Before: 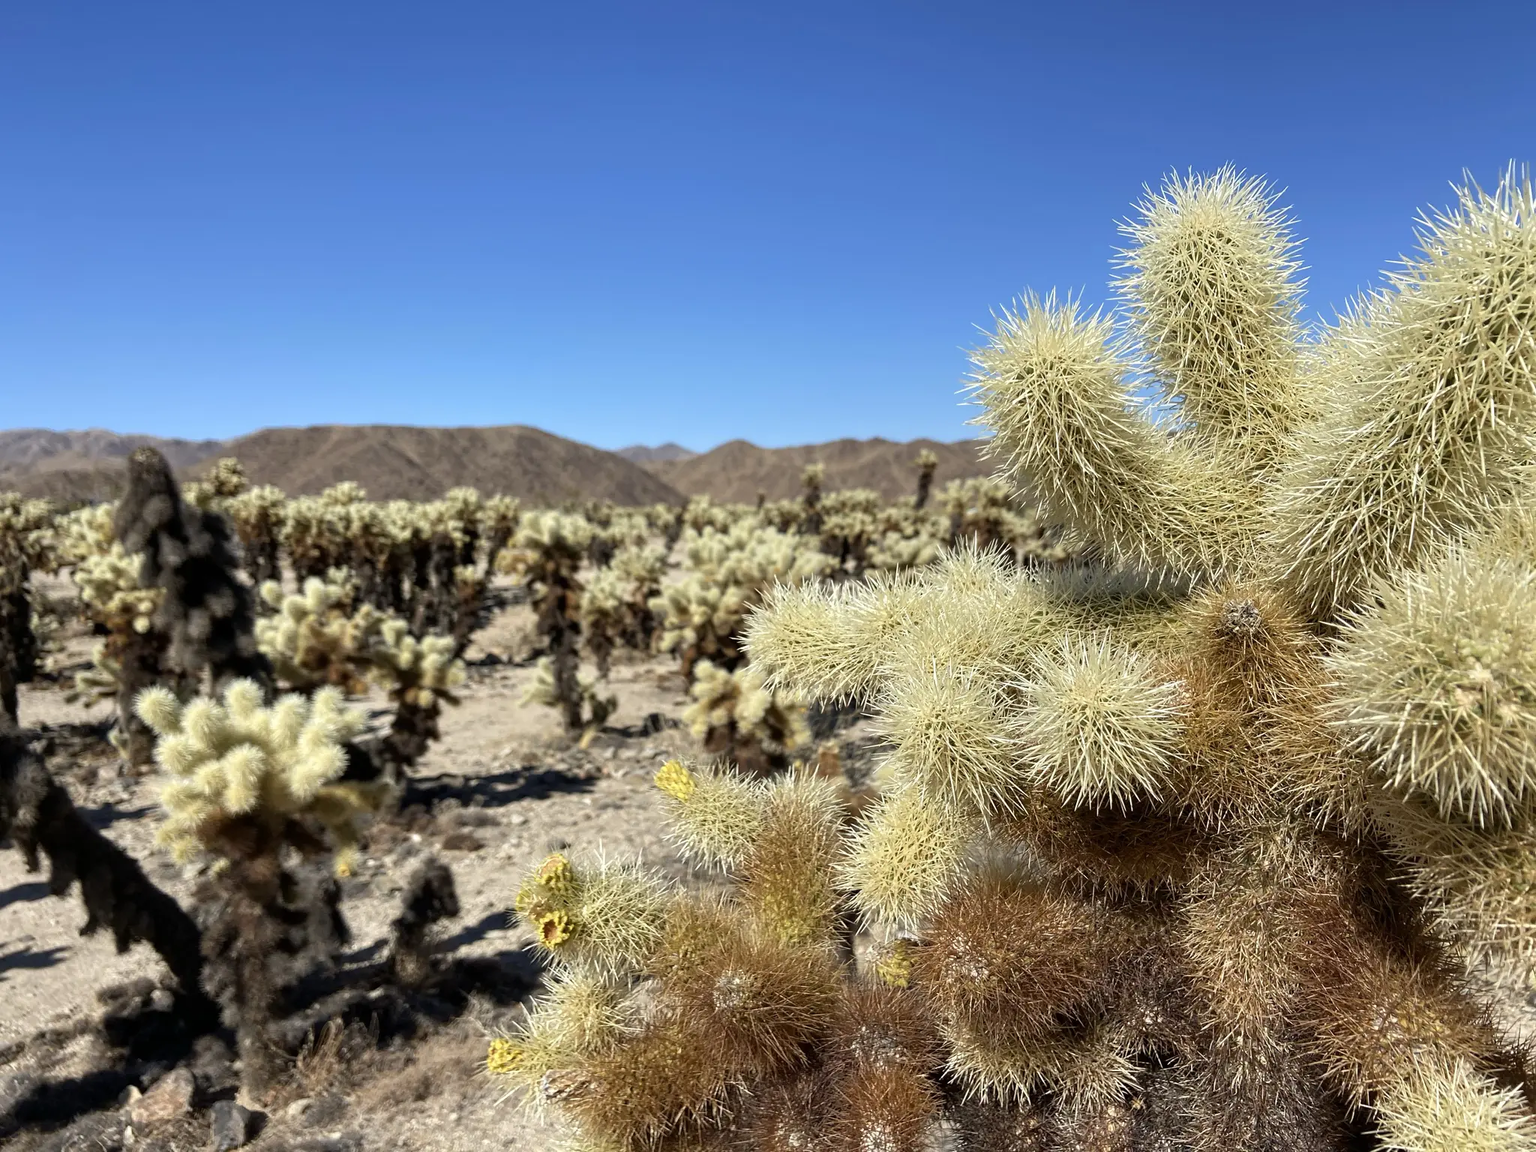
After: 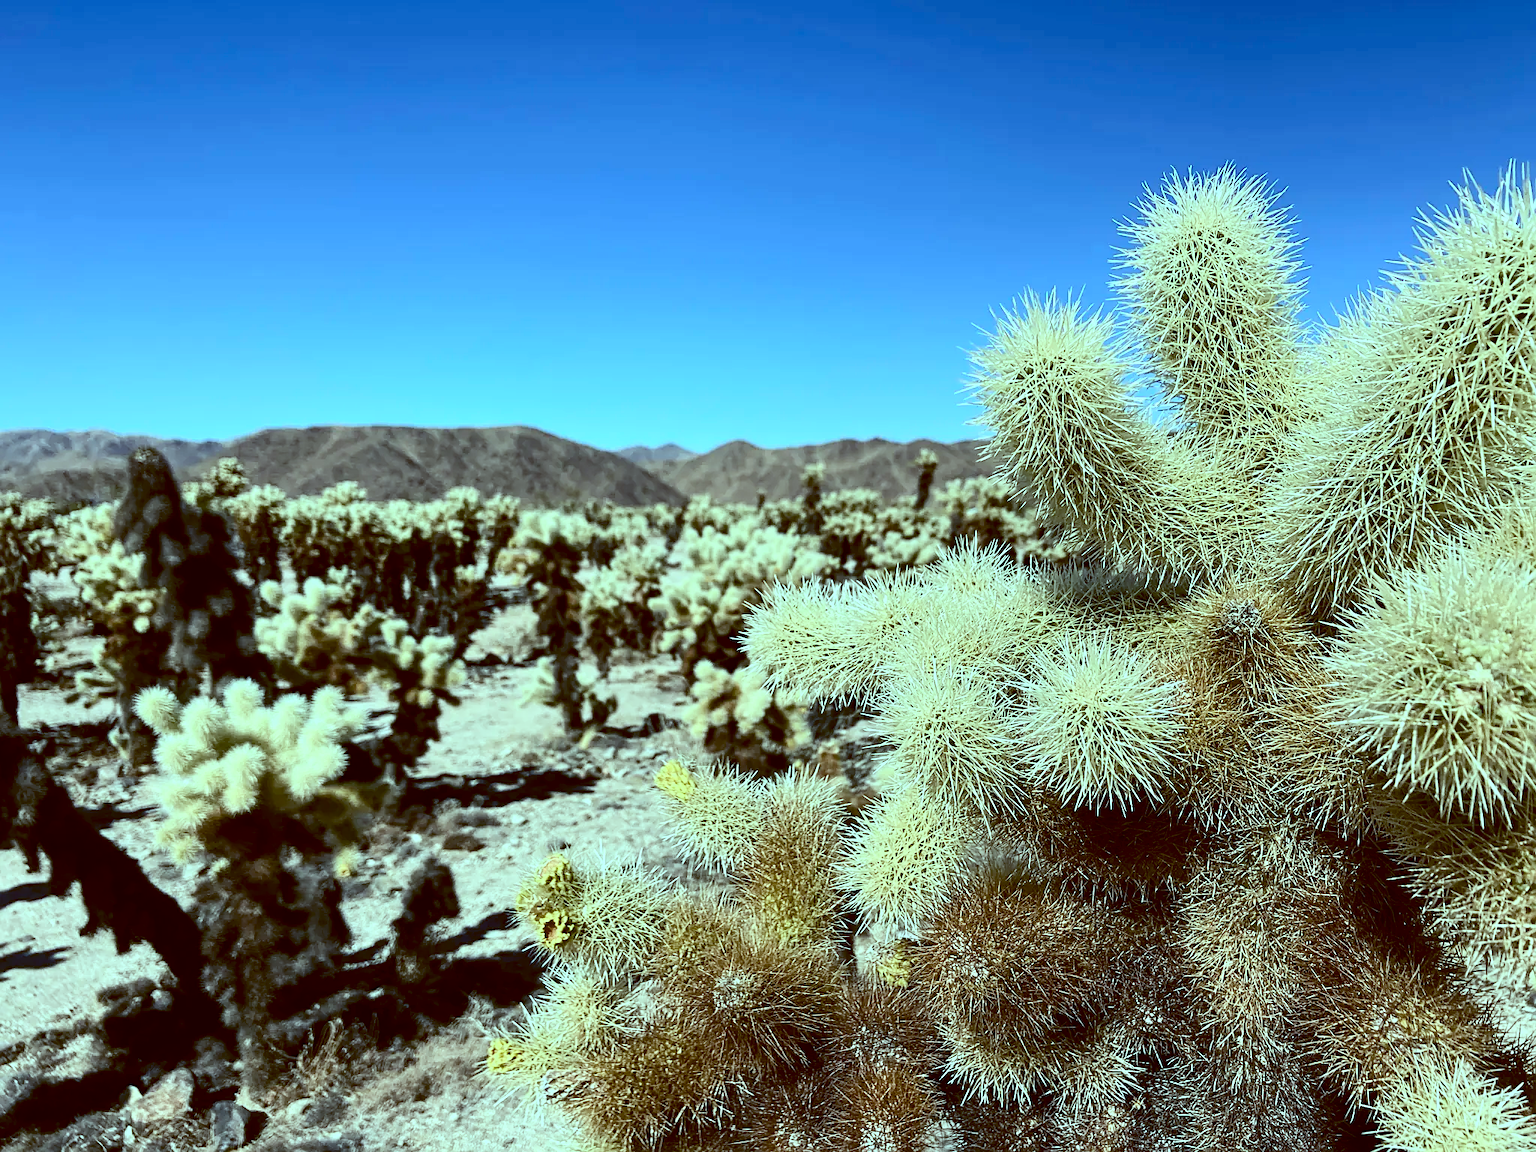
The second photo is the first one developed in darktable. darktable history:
color balance rgb: shadows lift › chroma 7.23%, shadows lift › hue 246.48°, highlights gain › chroma 5.38%, highlights gain › hue 196.93°, white fulcrum 1 EV
contrast brightness saturation: contrast 0.28
sharpen: on, module defaults
color balance: lift [1, 1.015, 1.004, 0.985], gamma [1, 0.958, 0.971, 1.042], gain [1, 0.956, 0.977, 1.044]
